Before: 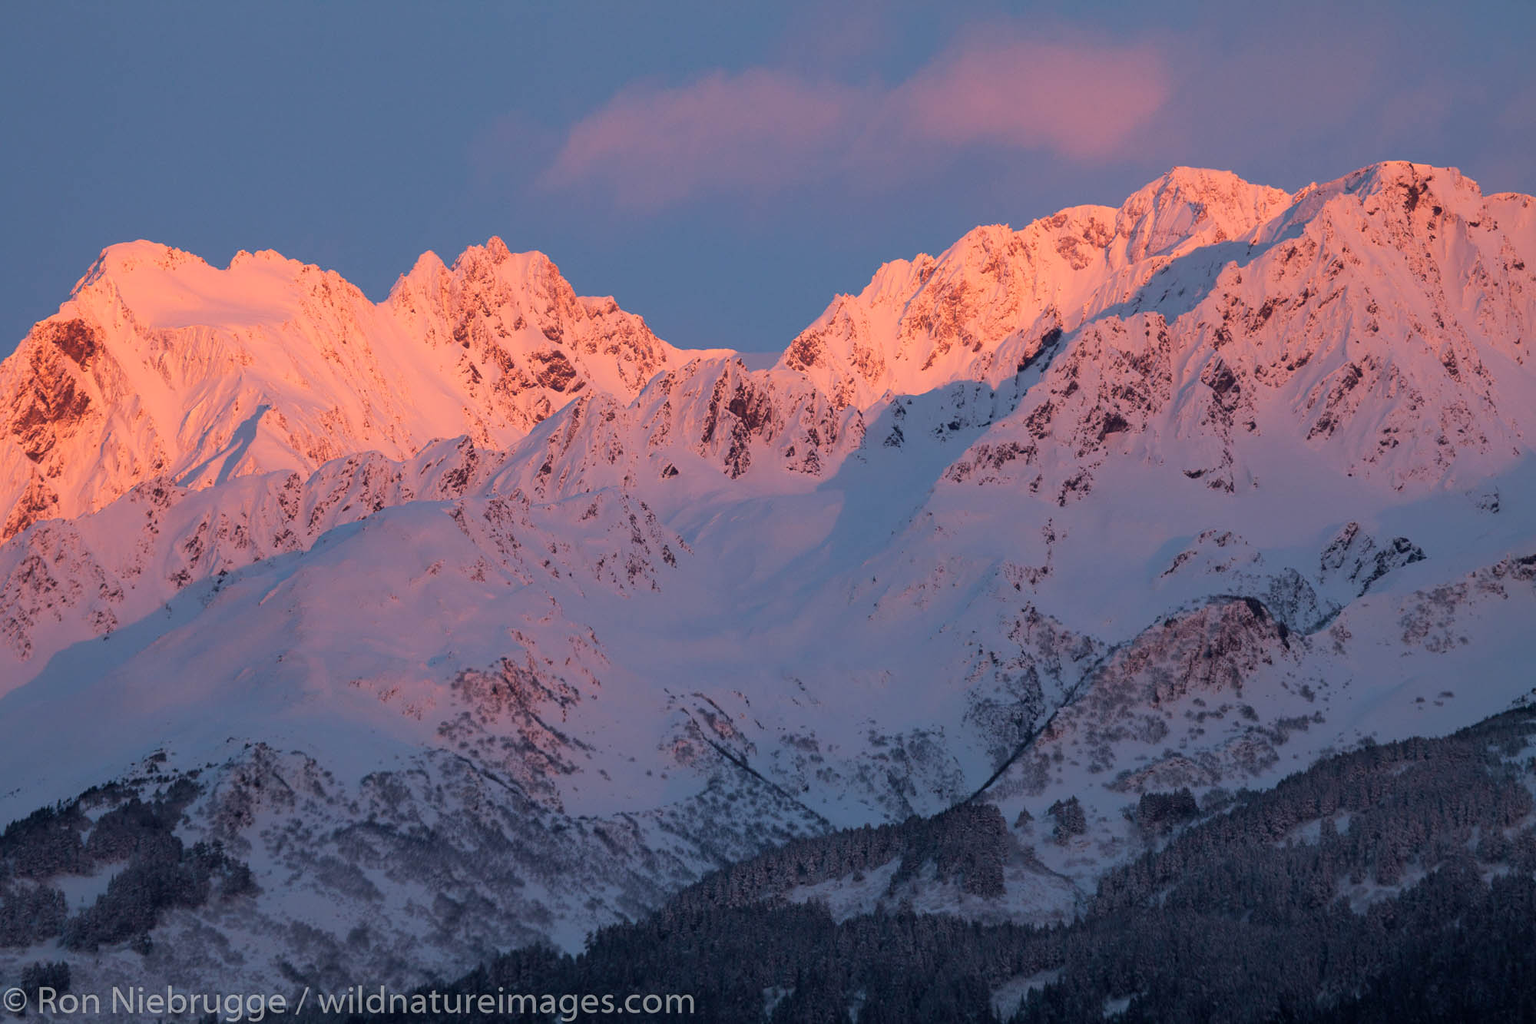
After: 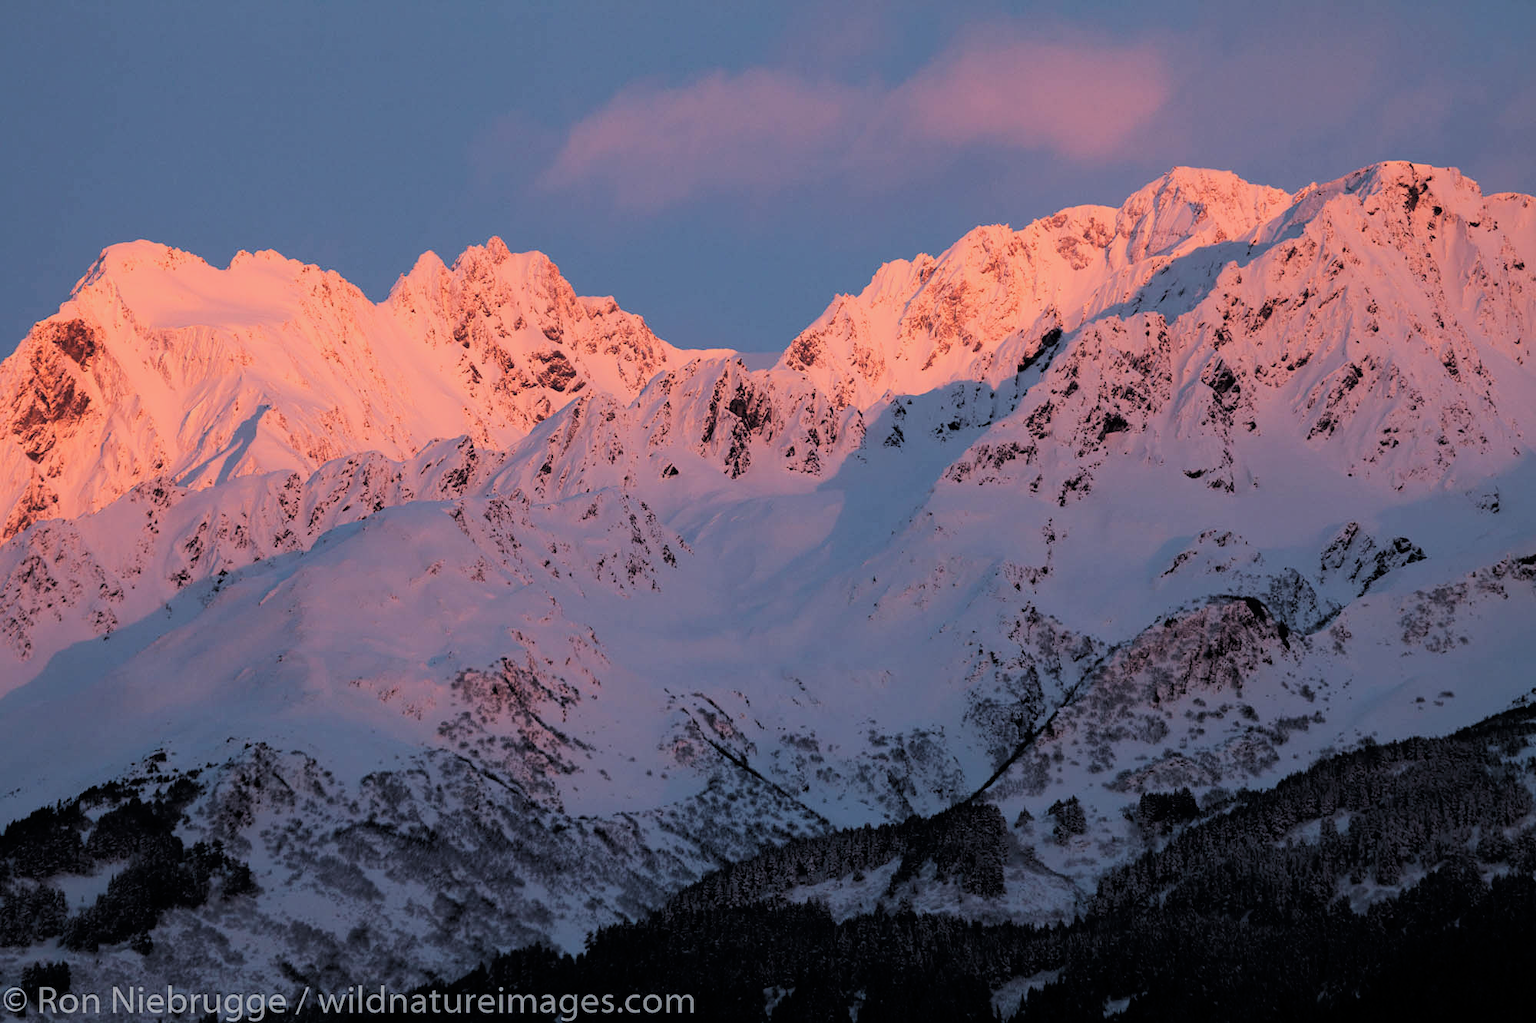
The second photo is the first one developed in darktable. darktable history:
tone curve: curves: ch0 [(0, 0) (0.118, 0.034) (0.182, 0.124) (0.265, 0.214) (0.504, 0.508) (0.783, 0.825) (1, 1)], color space Lab, linked channels, preserve colors none
filmic rgb: black relative exposure -7.65 EV, white relative exposure 4.56 EV, threshold 3.03 EV, hardness 3.61, add noise in highlights 0, preserve chrominance luminance Y, color science v3 (2019), use custom middle-gray values true, contrast in highlights soft, enable highlight reconstruction true
